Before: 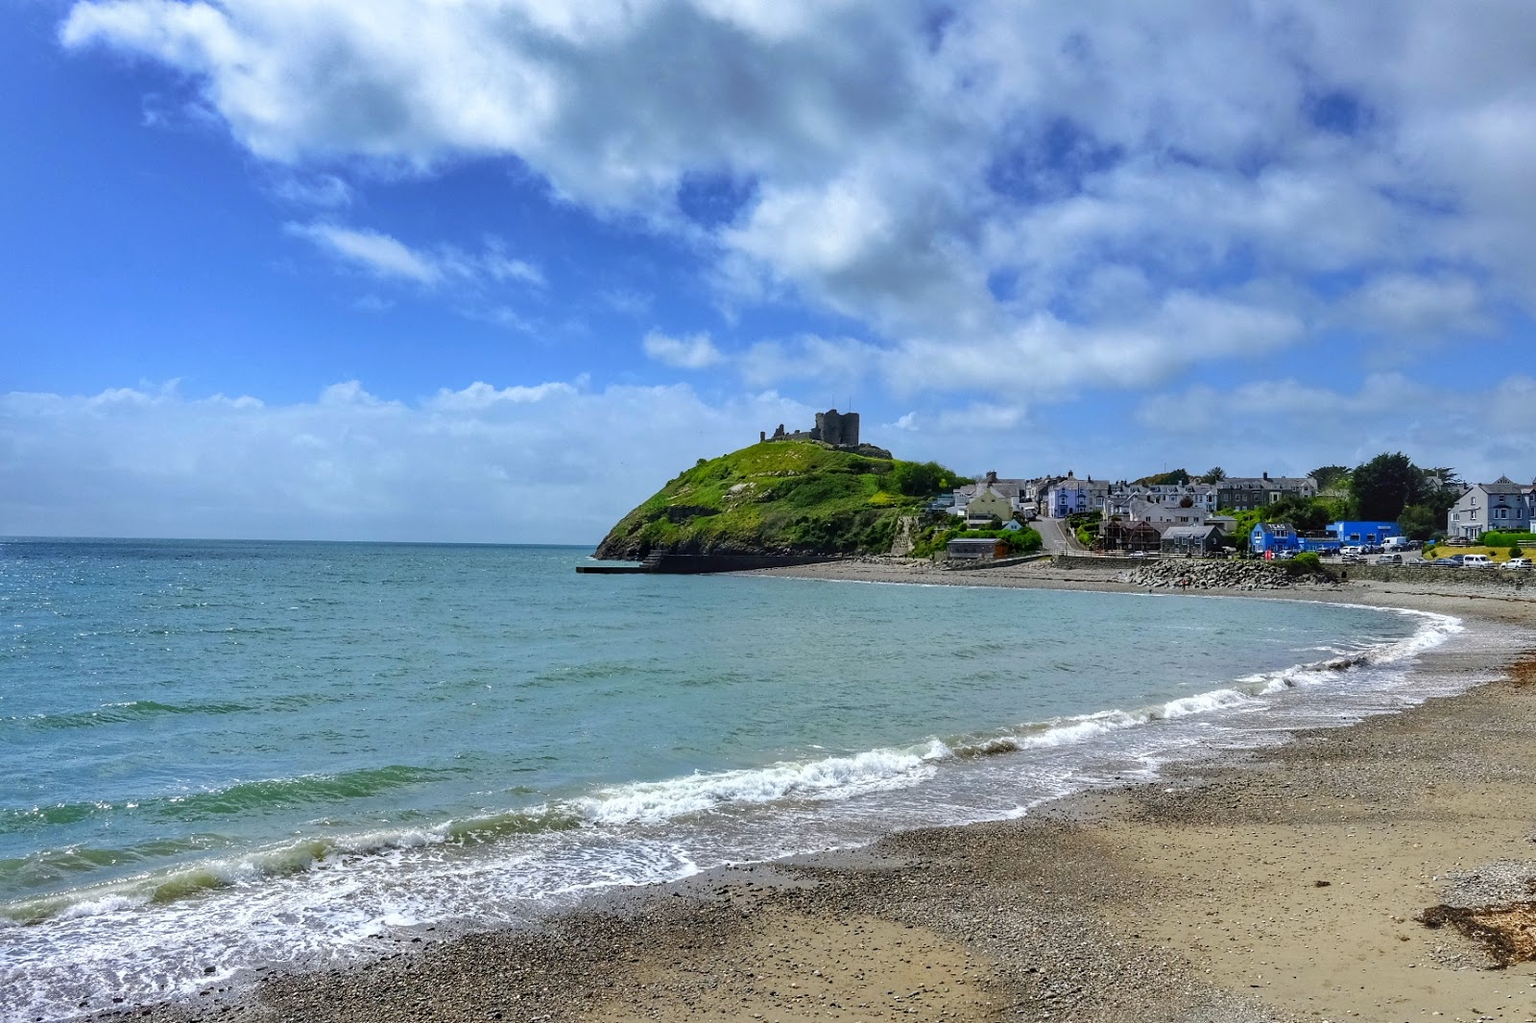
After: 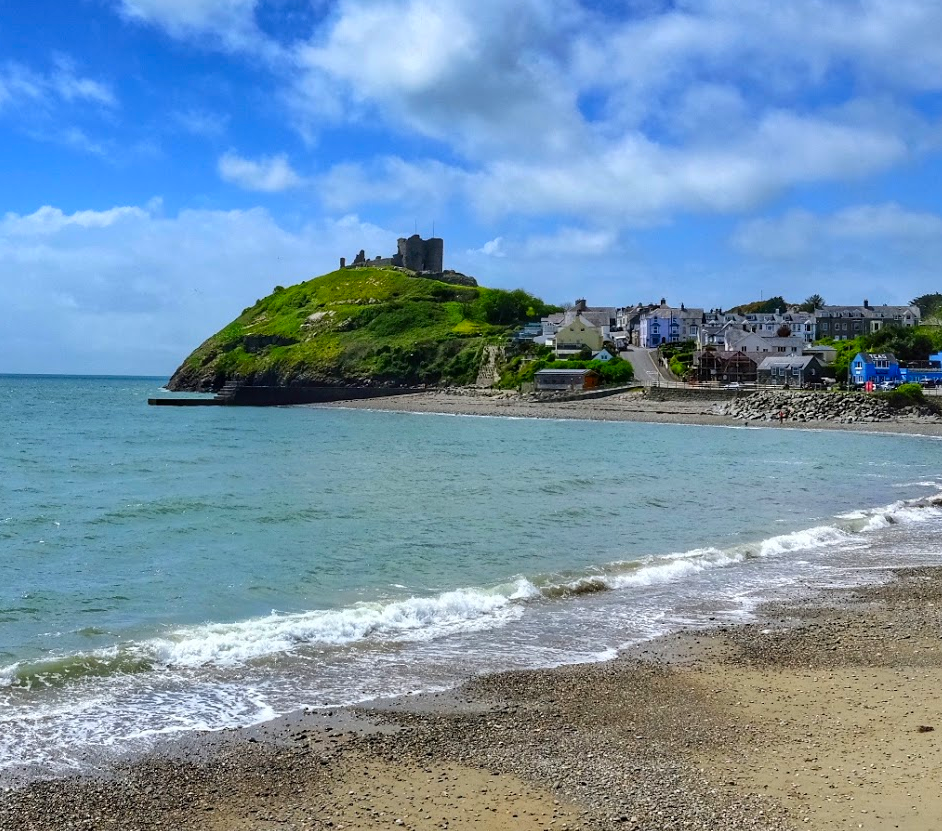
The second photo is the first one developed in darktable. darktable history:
contrast brightness saturation: contrast 0.076, saturation 0.201
crop and rotate: left 28.329%, top 18.026%, right 12.785%, bottom 3.989%
